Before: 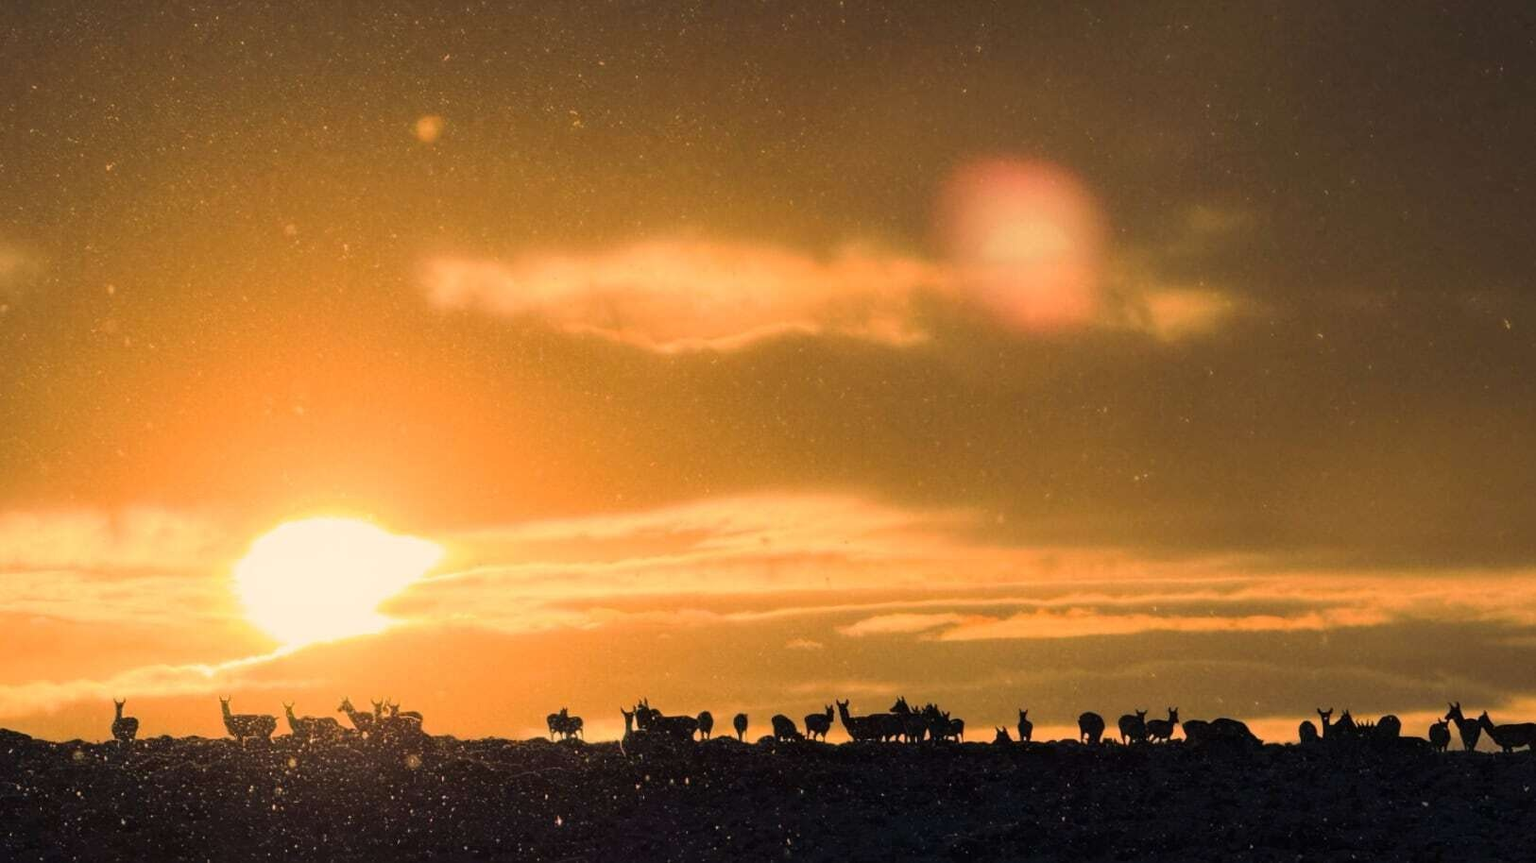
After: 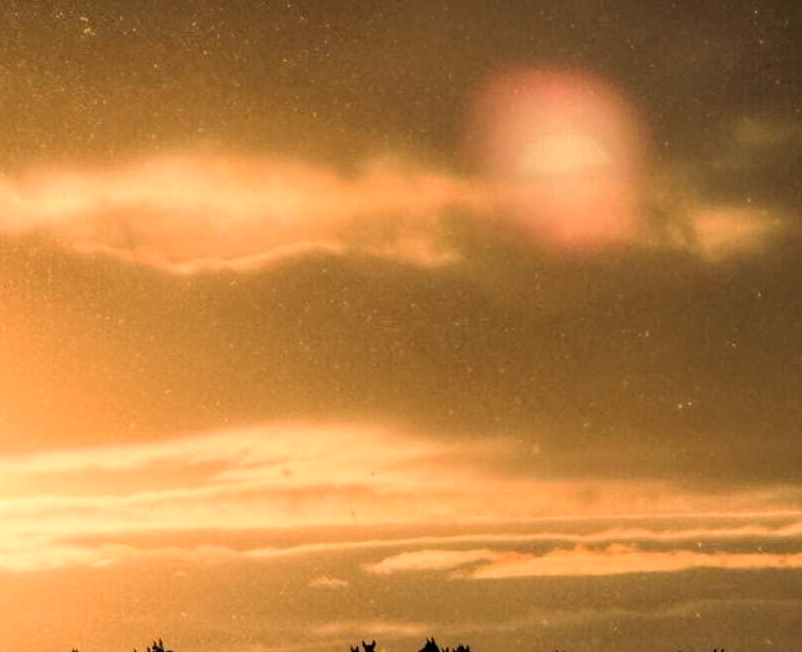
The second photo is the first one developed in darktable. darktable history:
shadows and highlights: shadows -60.96, white point adjustment -5.17, highlights 60.76
contrast brightness saturation: saturation -0.063
crop: left 32.221%, top 11%, right 18.431%, bottom 17.567%
local contrast: on, module defaults
